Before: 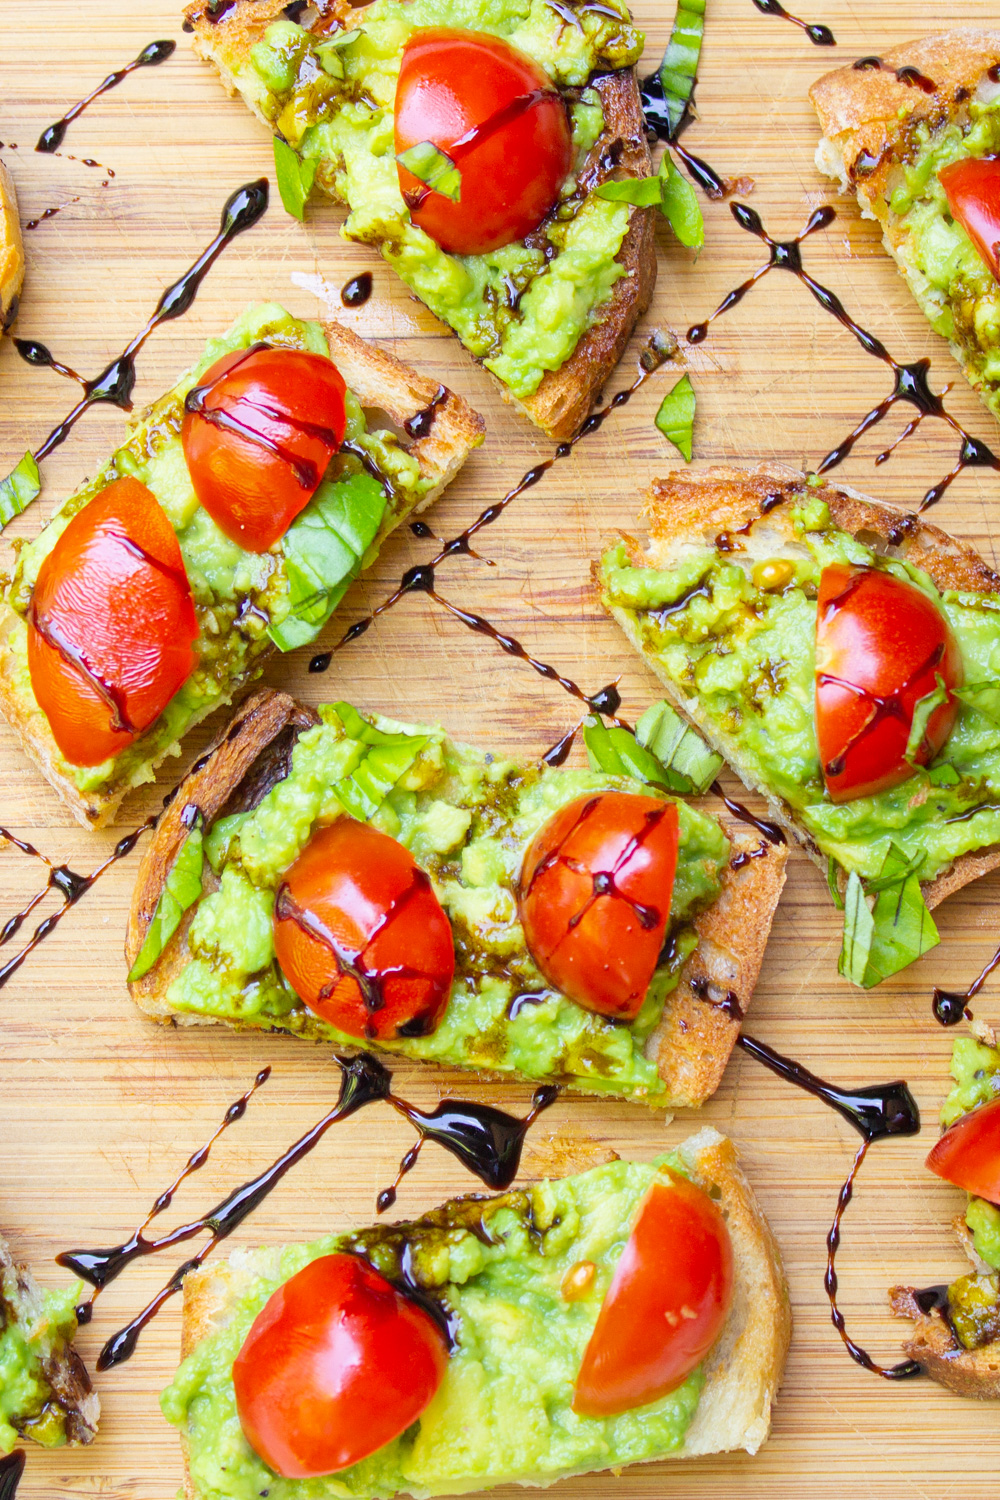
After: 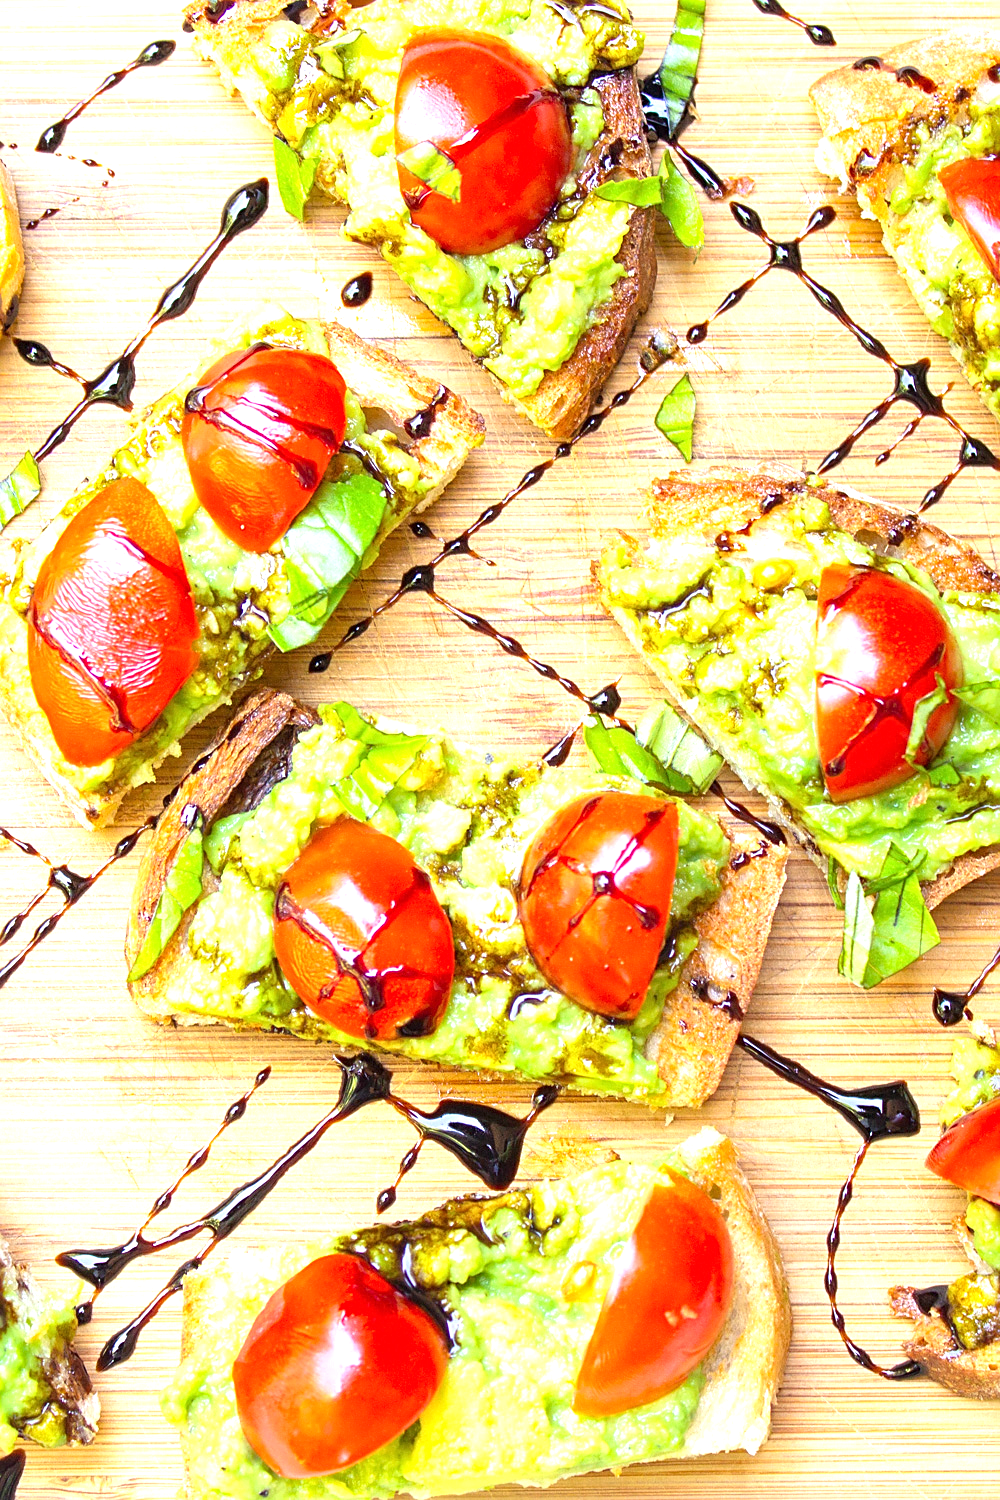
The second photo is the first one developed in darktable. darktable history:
exposure: black level correction 0, exposure 0.9 EV, compensate exposure bias true, compensate highlight preservation false
white balance: red 1, blue 1
sharpen: on, module defaults
